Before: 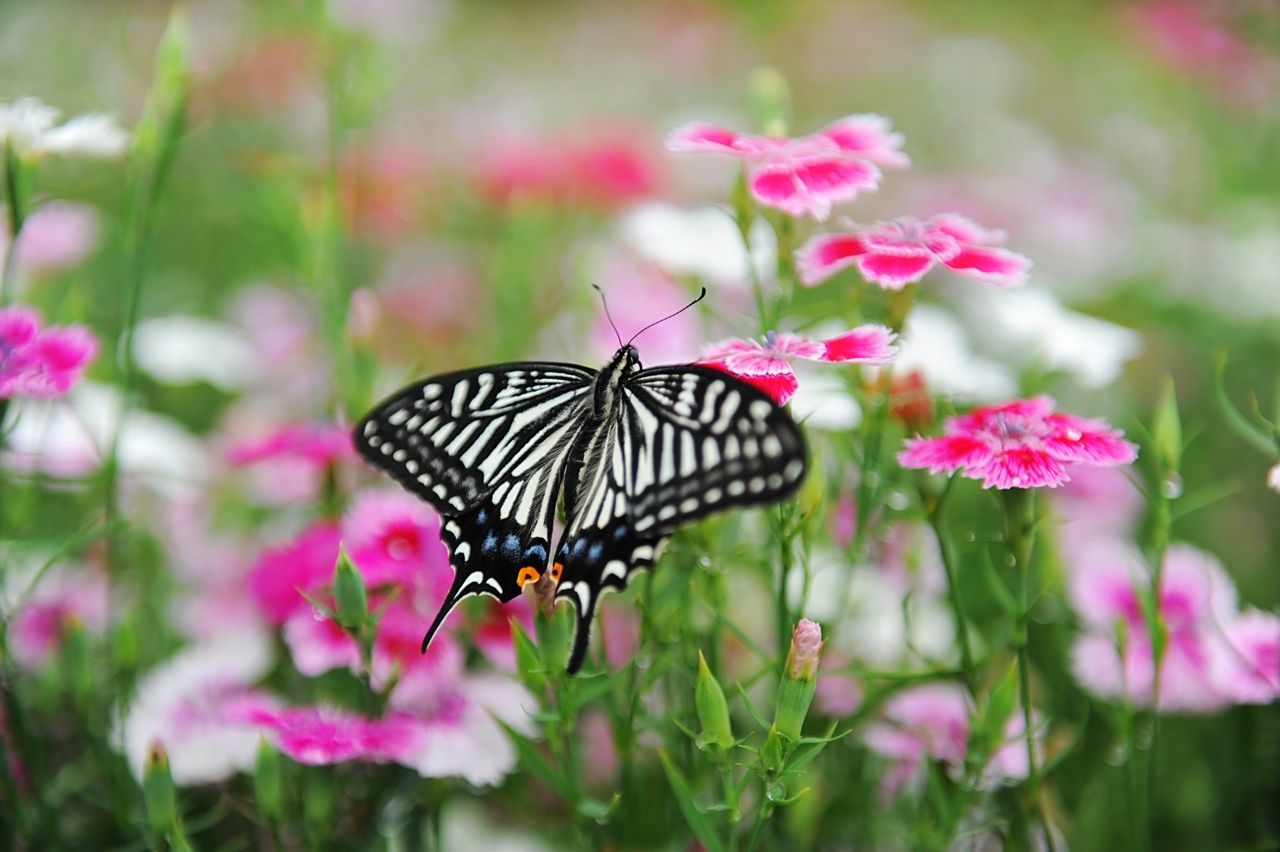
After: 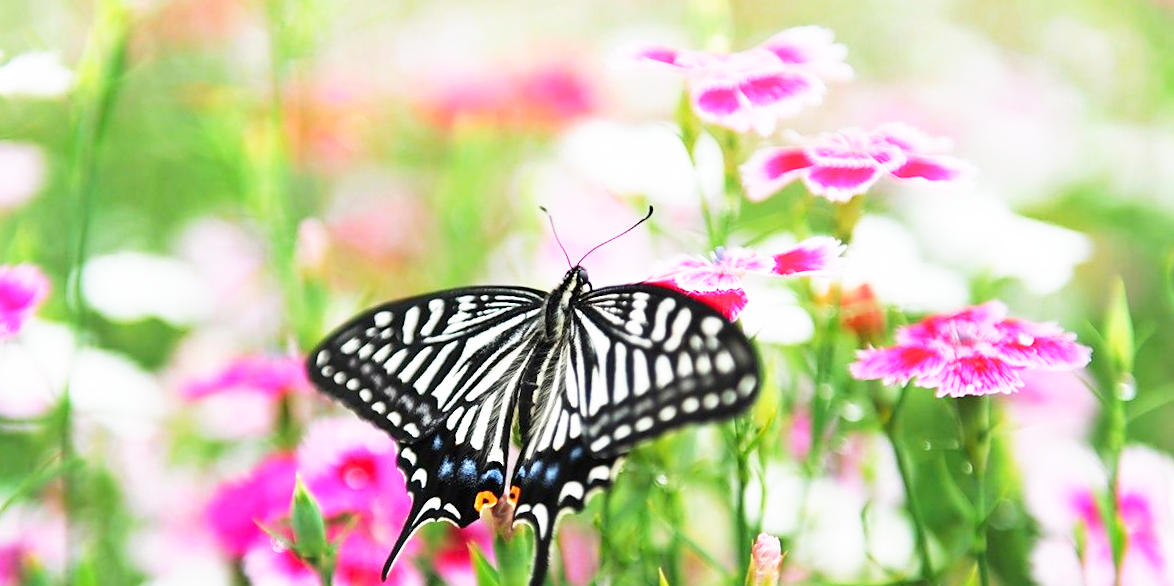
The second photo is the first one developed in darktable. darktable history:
crop: left 2.737%, top 7.287%, right 3.421%, bottom 20.179%
base curve: curves: ch0 [(0, 0) (0.495, 0.917) (1, 1)], preserve colors none
rotate and perspective: rotation -2°, crop left 0.022, crop right 0.978, crop top 0.049, crop bottom 0.951
